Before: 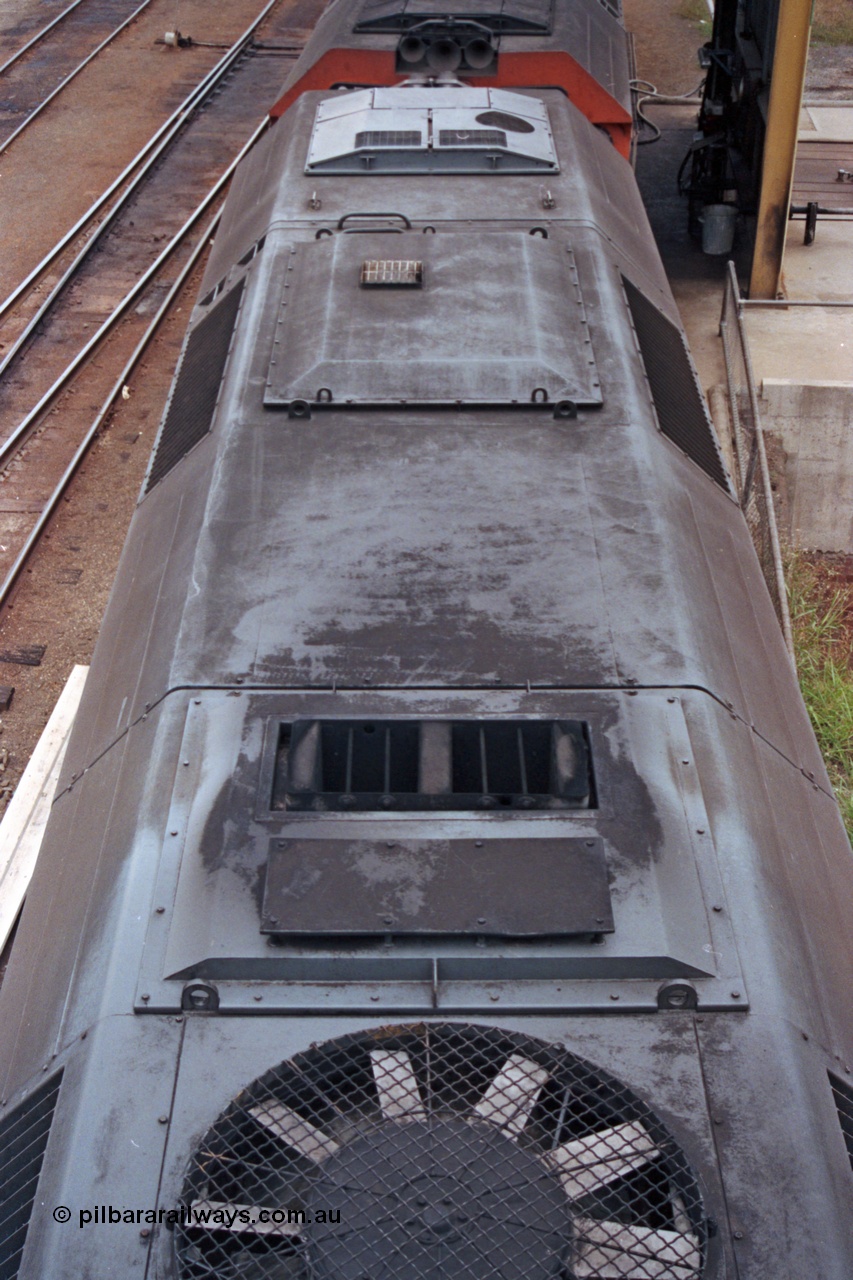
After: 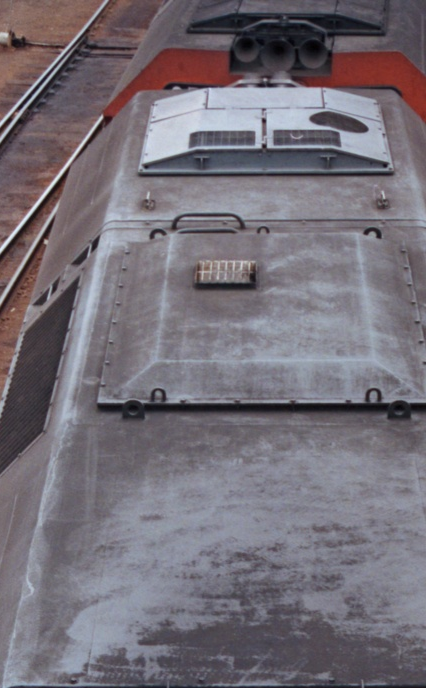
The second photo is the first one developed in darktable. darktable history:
crop: left 19.489%, right 30.479%, bottom 46.218%
